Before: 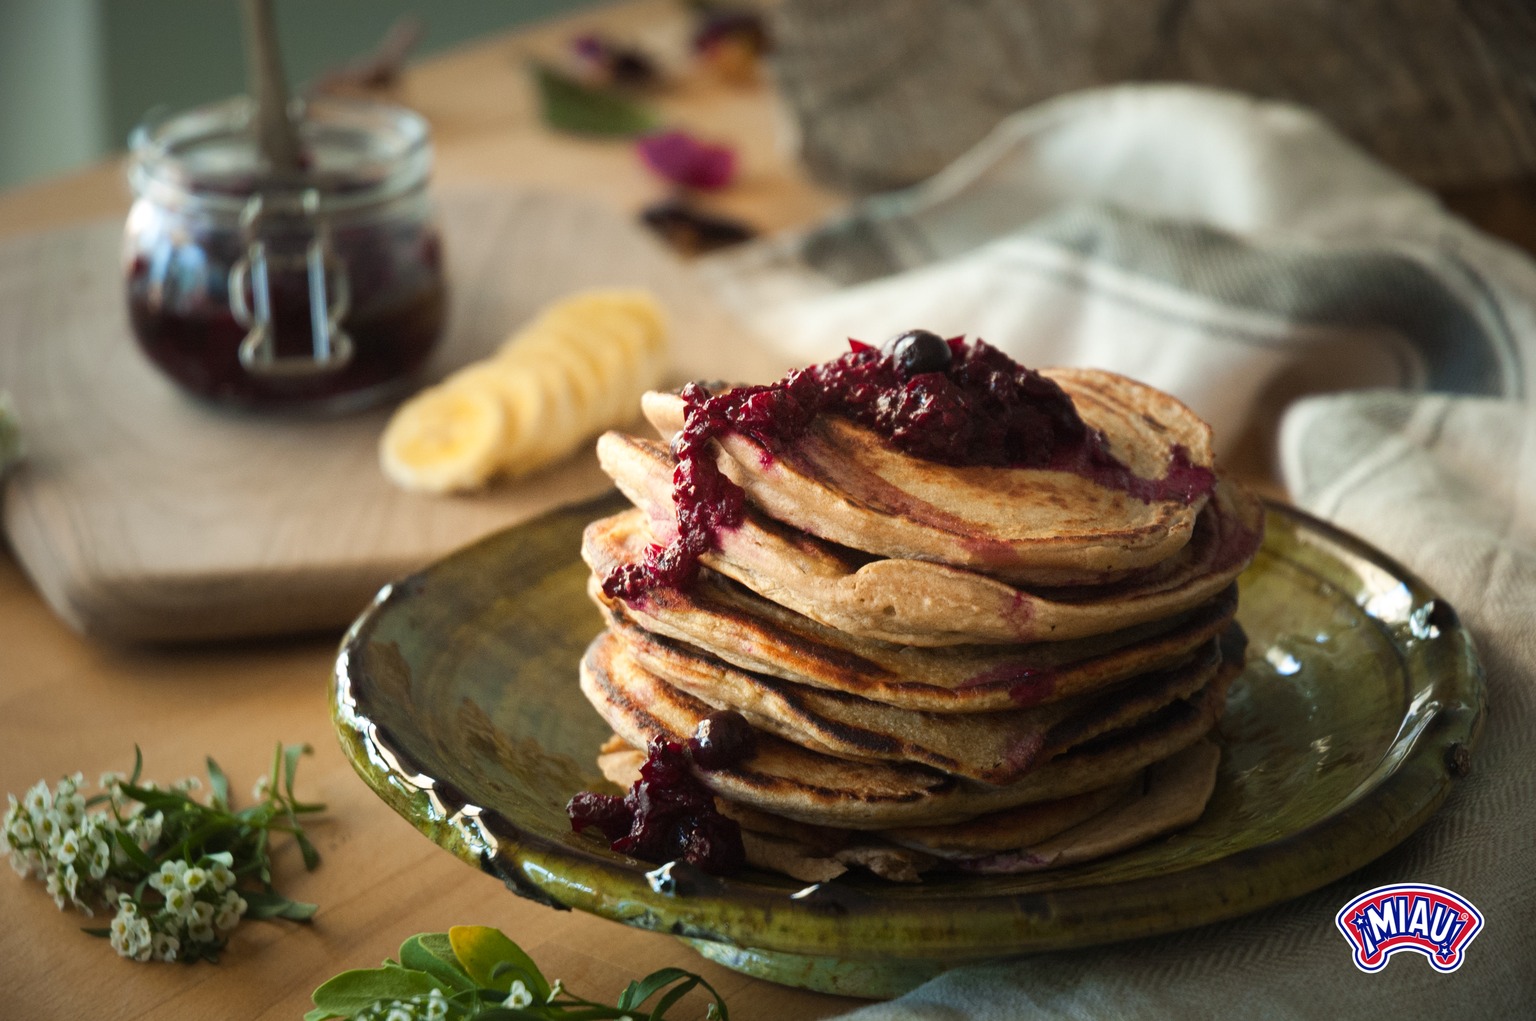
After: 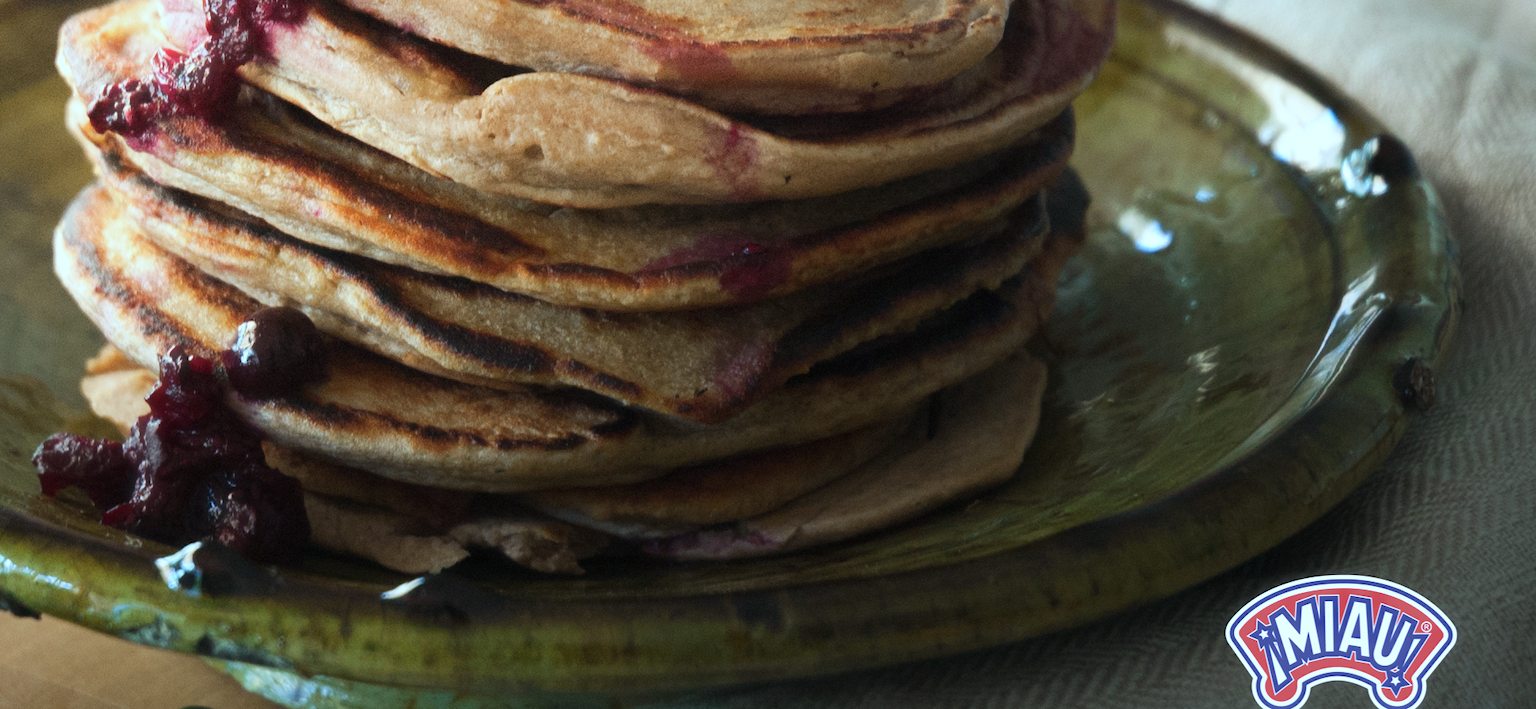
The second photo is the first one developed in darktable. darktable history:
haze removal: strength -0.1, adaptive false
crop and rotate: left 35.509%, top 50.238%, bottom 4.934%
color calibration: illuminant Planckian (black body), x 0.378, y 0.375, temperature 4065 K
